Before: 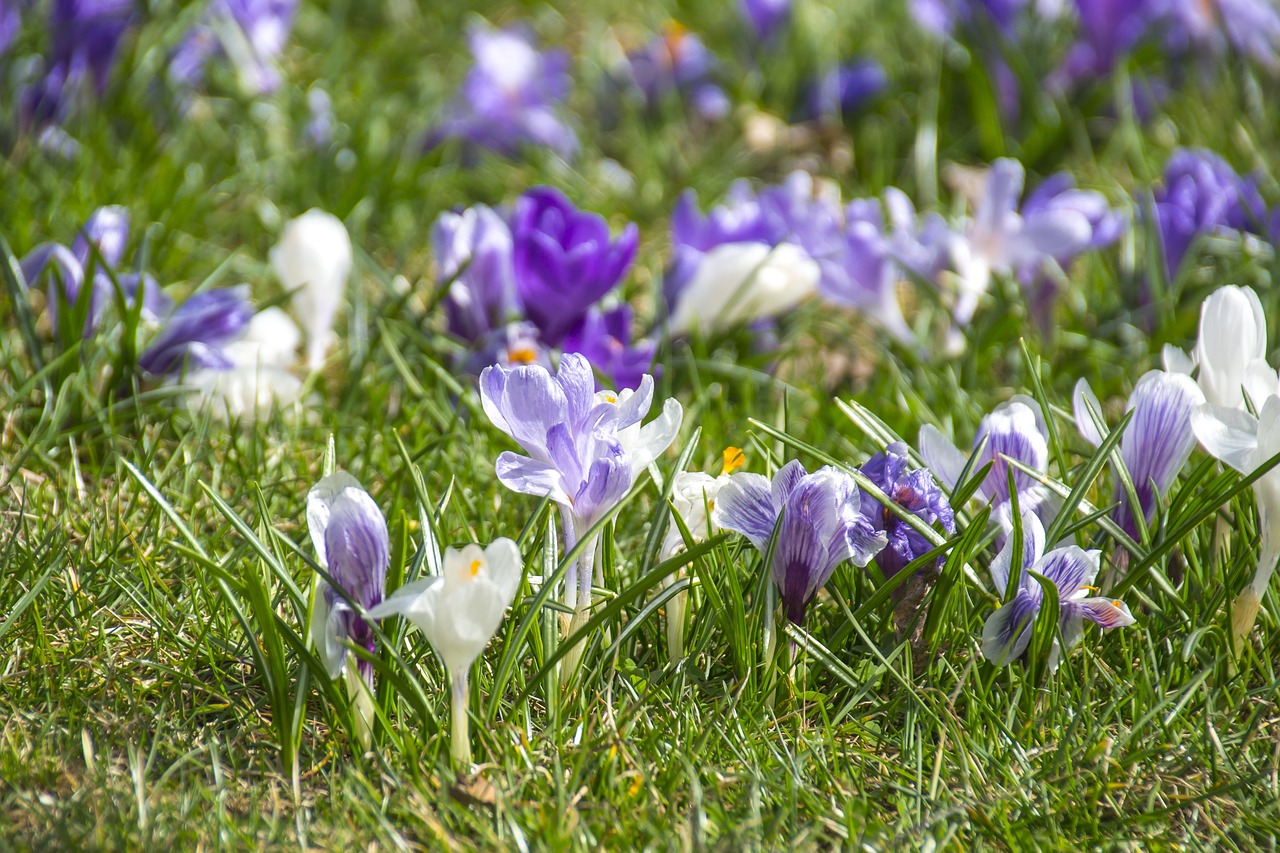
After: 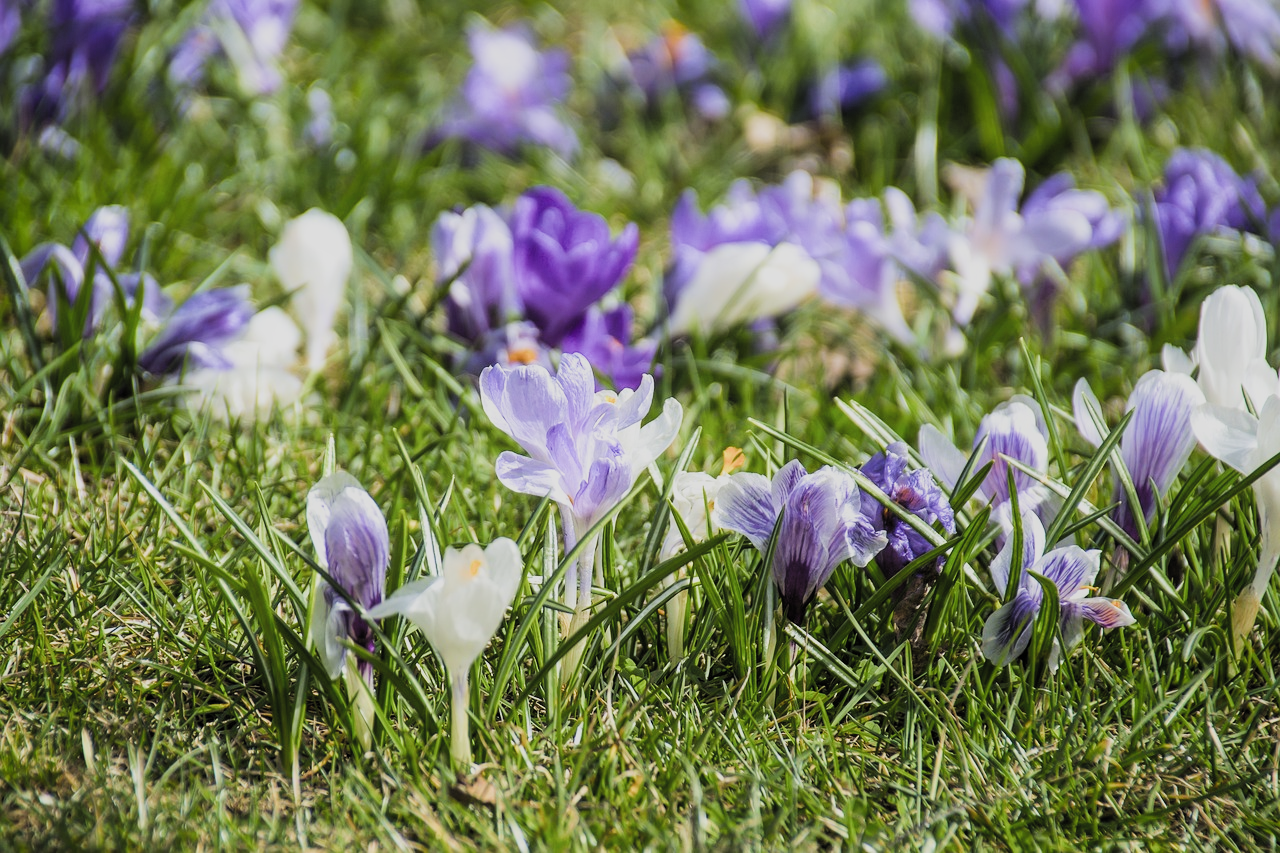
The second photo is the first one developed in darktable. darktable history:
shadows and highlights: shadows -53.09, highlights 87.56, soften with gaussian
filmic rgb: black relative exposure -5.05 EV, white relative exposure 3.95 EV, hardness 2.89, contrast 1.299, color science v5 (2021), contrast in shadows safe, contrast in highlights safe
